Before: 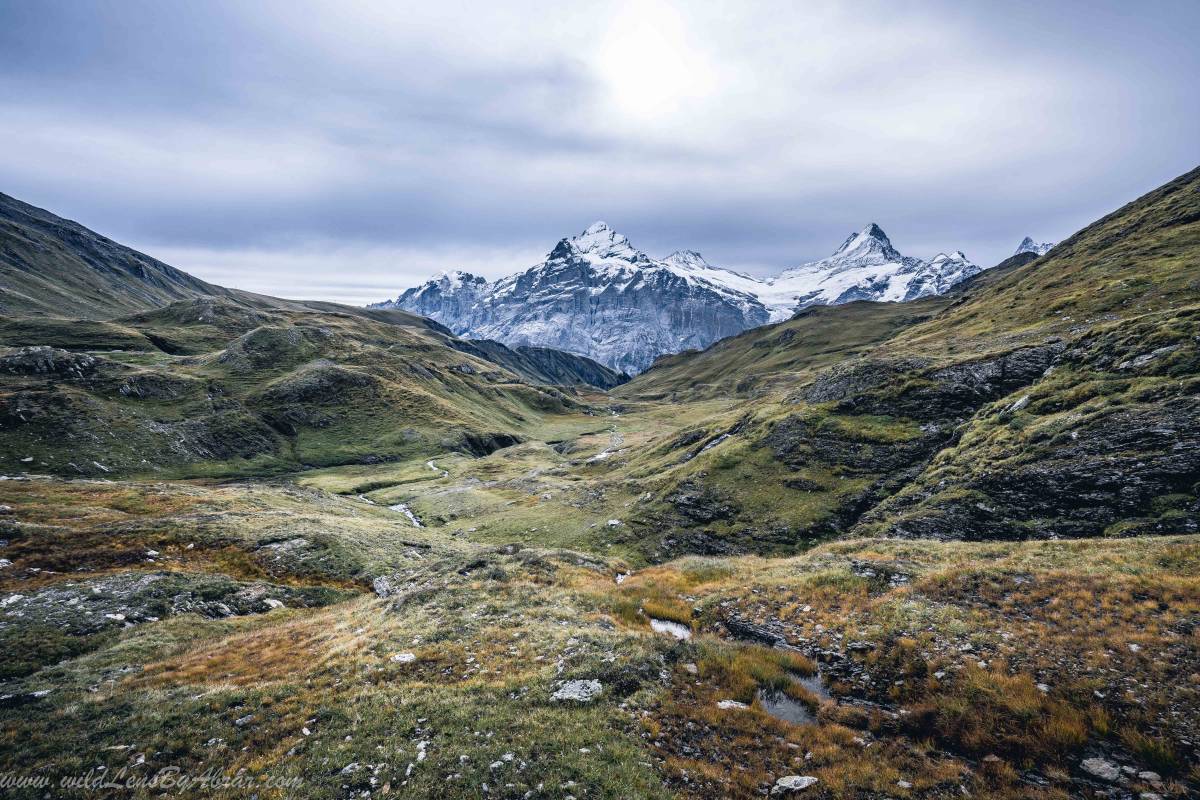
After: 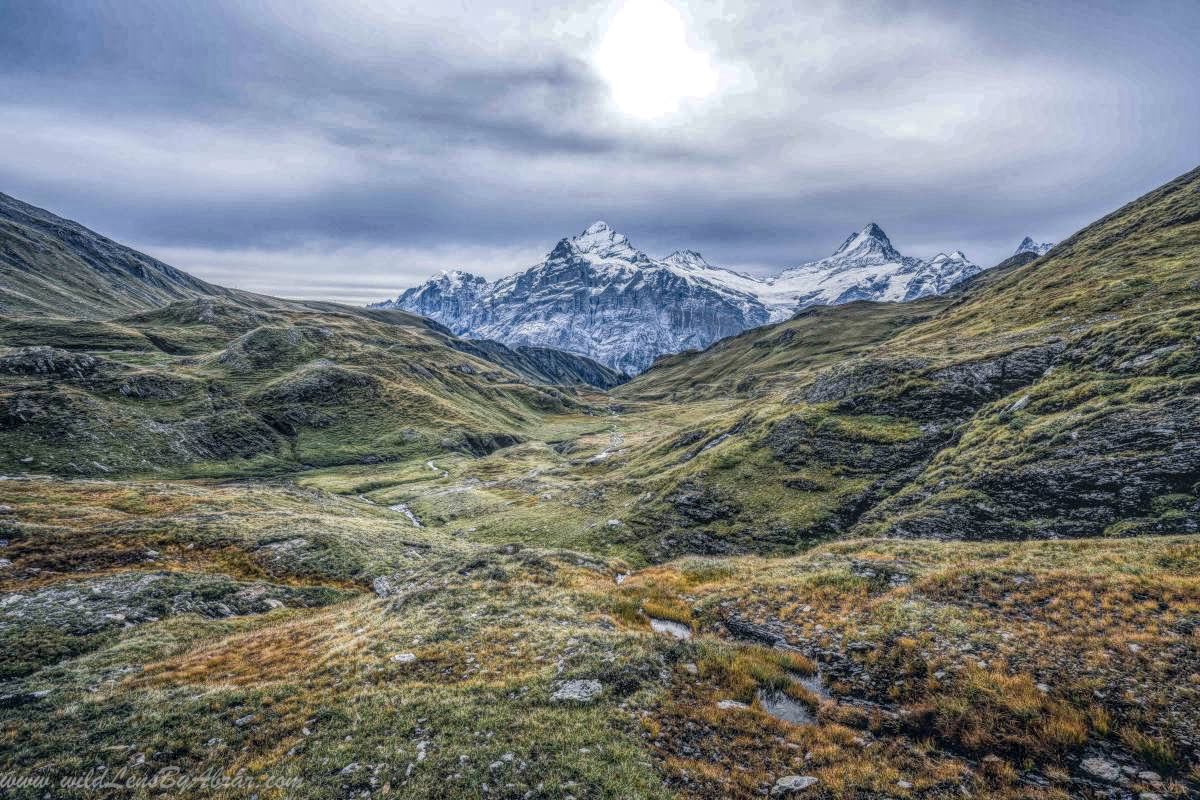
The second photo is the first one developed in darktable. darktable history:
local contrast: highlights 20%, shadows 30%, detail 200%, midtone range 0.2
shadows and highlights: soften with gaussian
